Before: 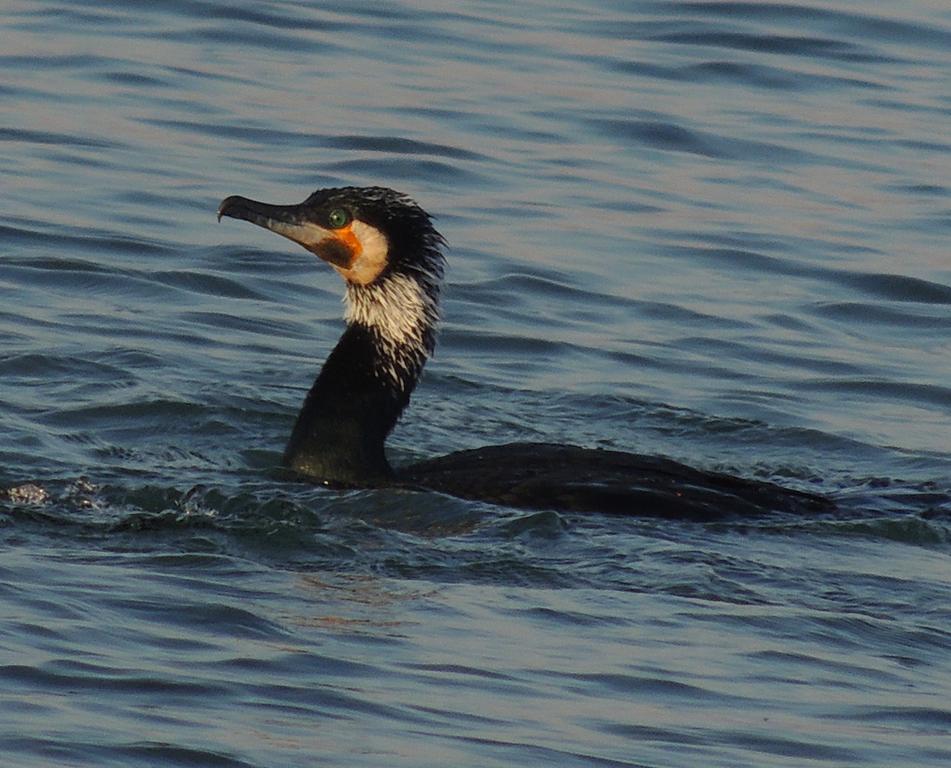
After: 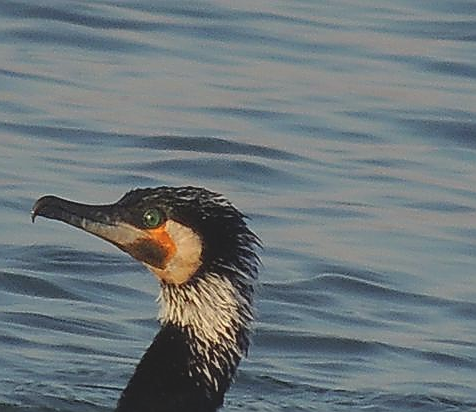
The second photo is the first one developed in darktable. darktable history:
crop: left 19.616%, right 30.255%, bottom 46.288%
sharpen: radius 1.39, amount 1.24, threshold 0.729
contrast brightness saturation: contrast -0.155, brightness 0.055, saturation -0.116
